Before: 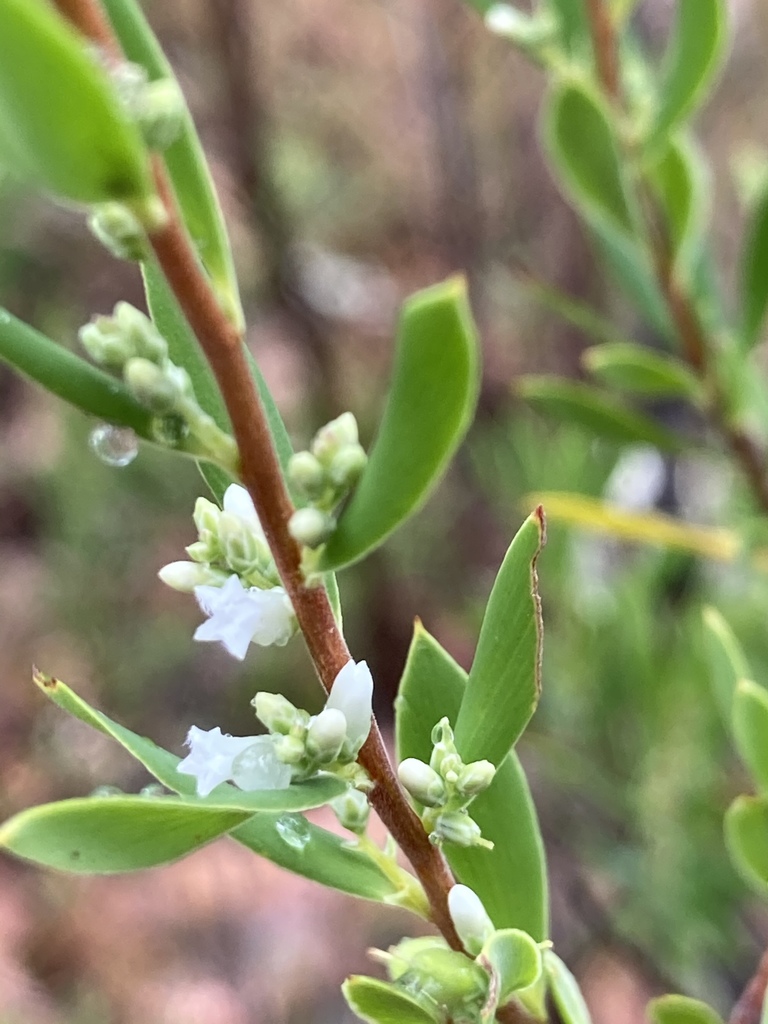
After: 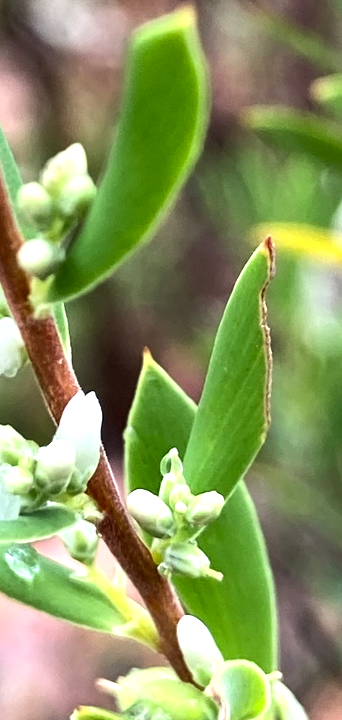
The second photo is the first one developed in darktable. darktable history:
tone equalizer: -8 EV -0.727 EV, -7 EV -0.68 EV, -6 EV -0.599 EV, -5 EV -0.375 EV, -3 EV 0.39 EV, -2 EV 0.6 EV, -1 EV 0.681 EV, +0 EV 0.736 EV, edges refinement/feathering 500, mask exposure compensation -1.57 EV, preserve details no
crop: left 35.394%, top 26.275%, right 20.004%, bottom 3.347%
